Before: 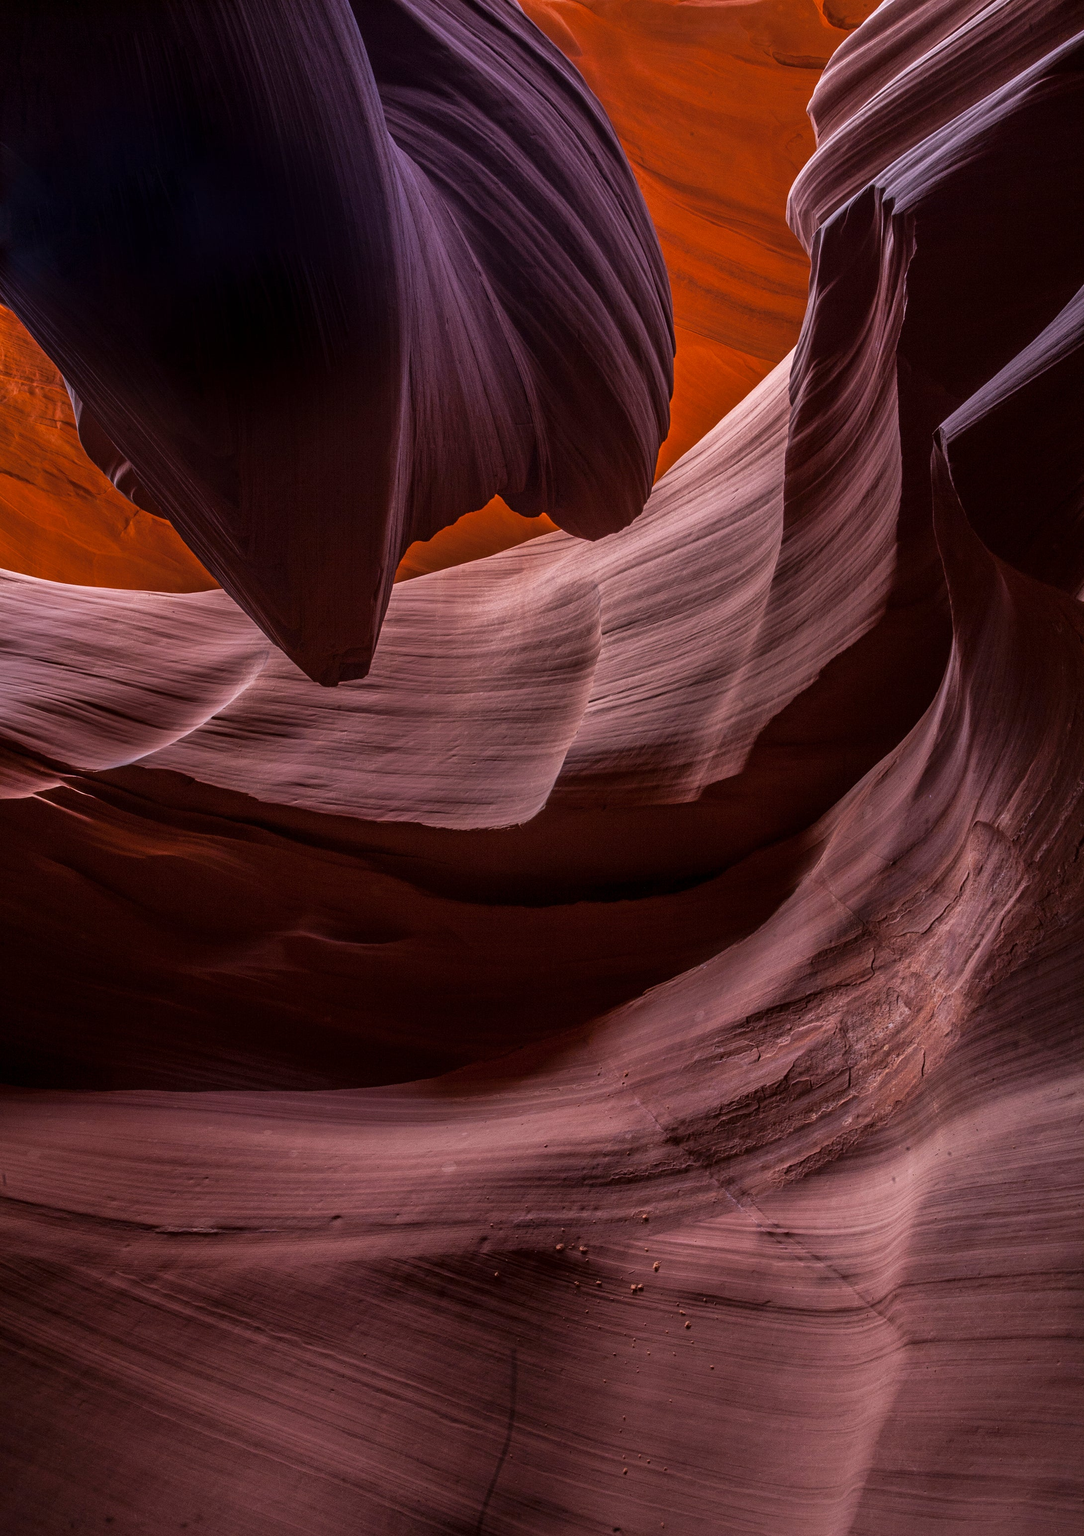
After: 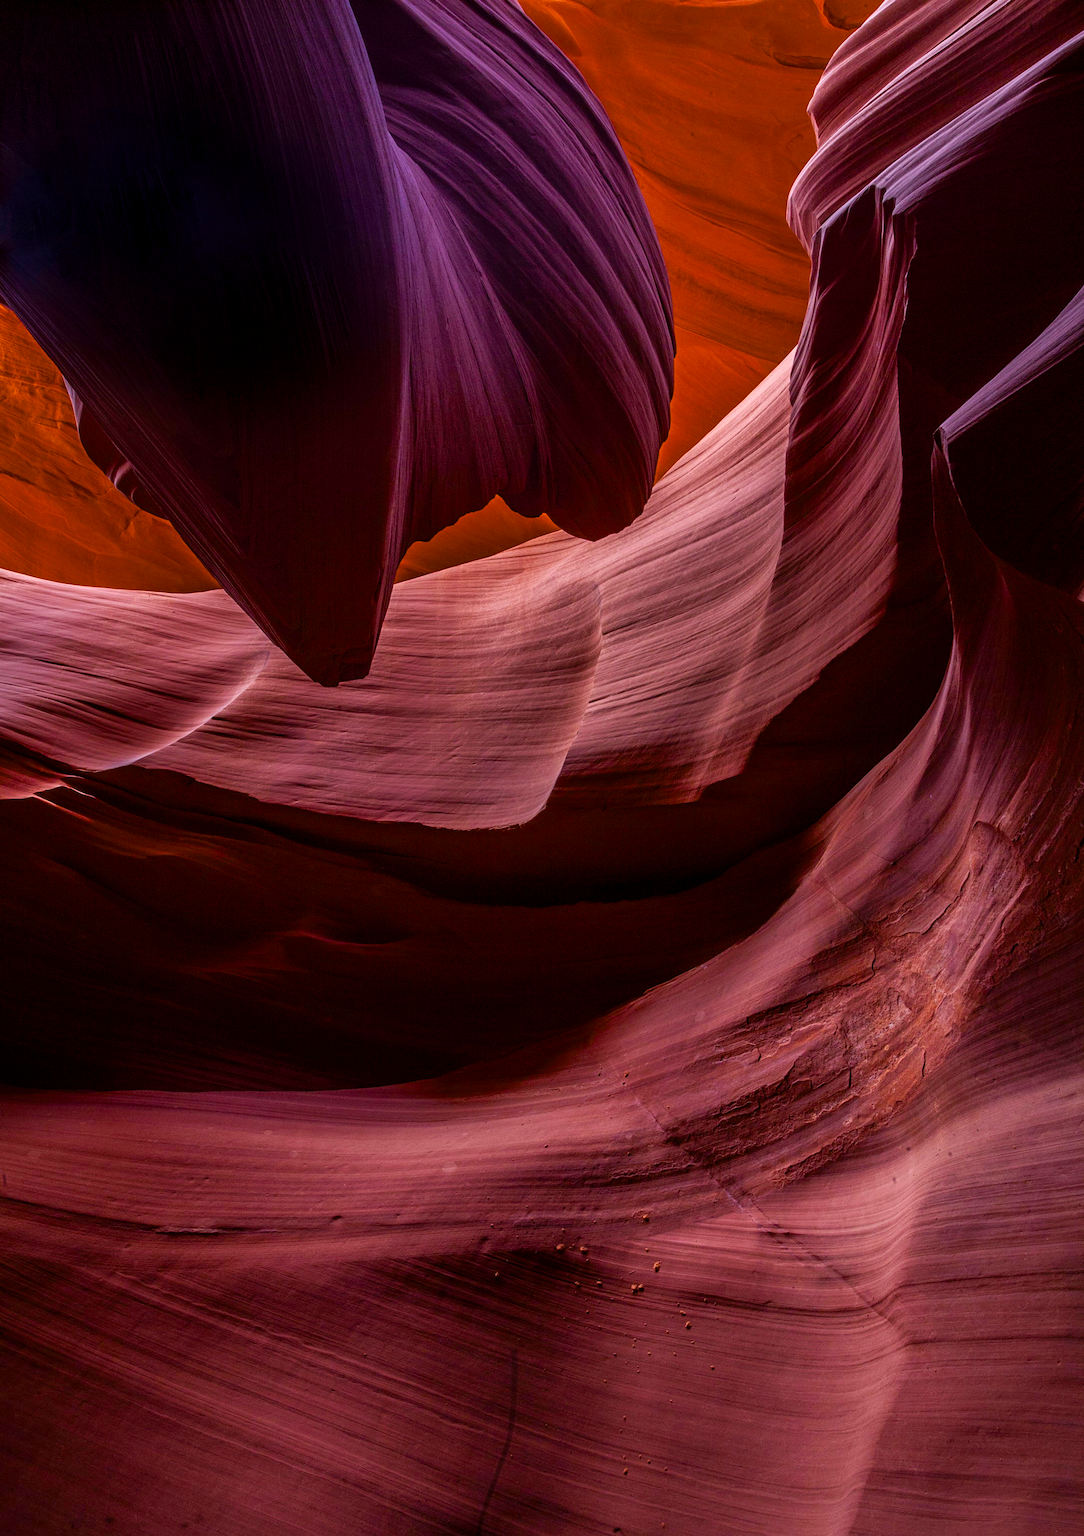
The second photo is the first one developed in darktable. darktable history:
color balance rgb: highlights gain › chroma 0.241%, highlights gain › hue 330.68°, perceptual saturation grading › global saturation 20.017%, perceptual saturation grading › highlights -19.847%, perceptual saturation grading › shadows 29.675%, global vibrance 50.334%
